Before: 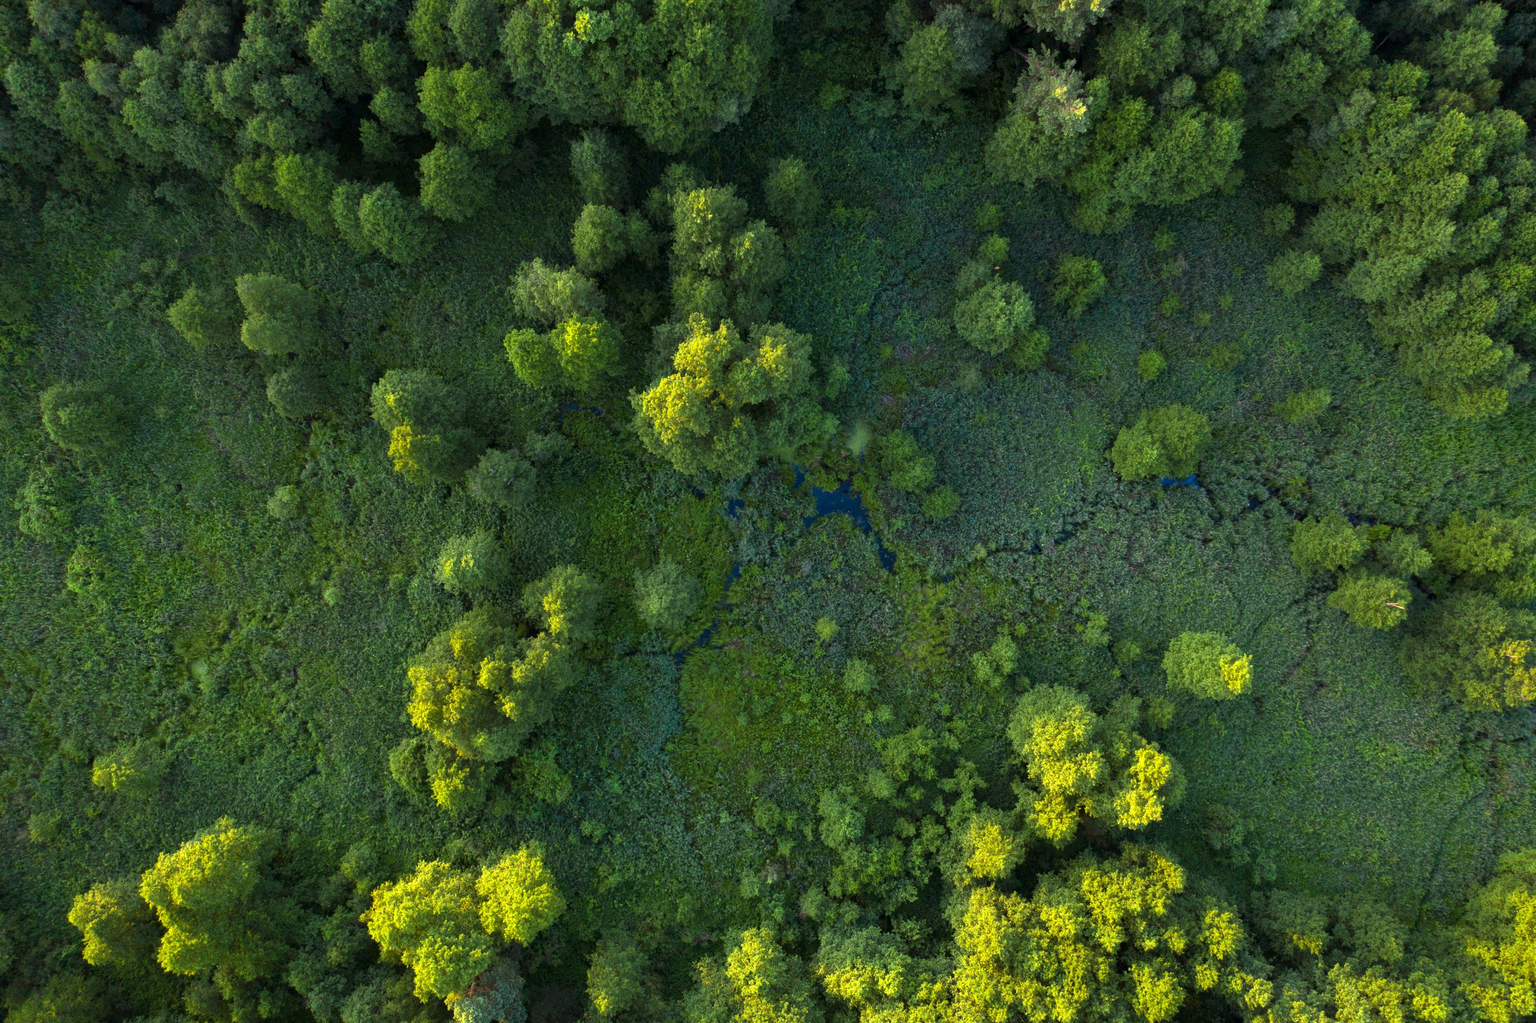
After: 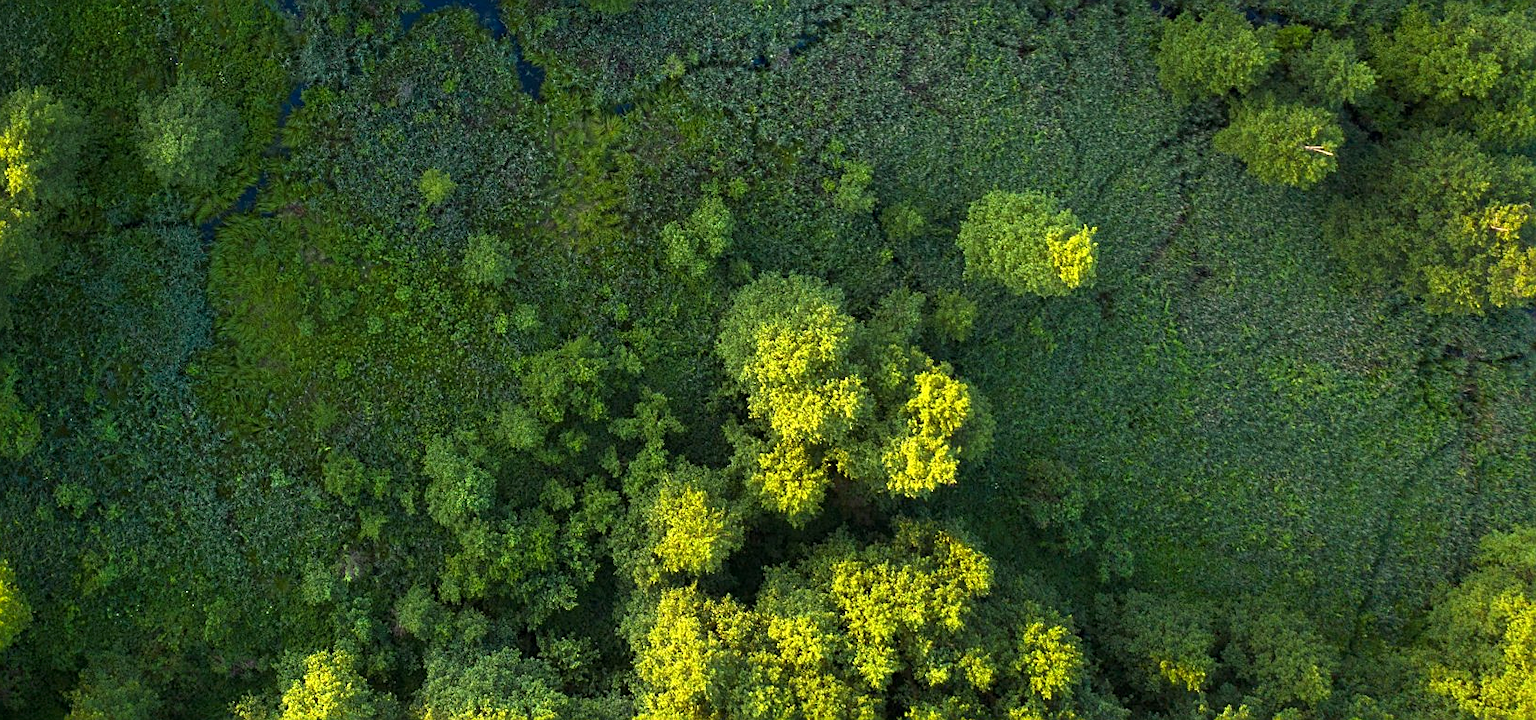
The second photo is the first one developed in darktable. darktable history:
shadows and highlights: shadows -38.78, highlights 64.49, soften with gaussian
crop and rotate: left 35.543%, top 49.751%, bottom 4.816%
sharpen: on, module defaults
